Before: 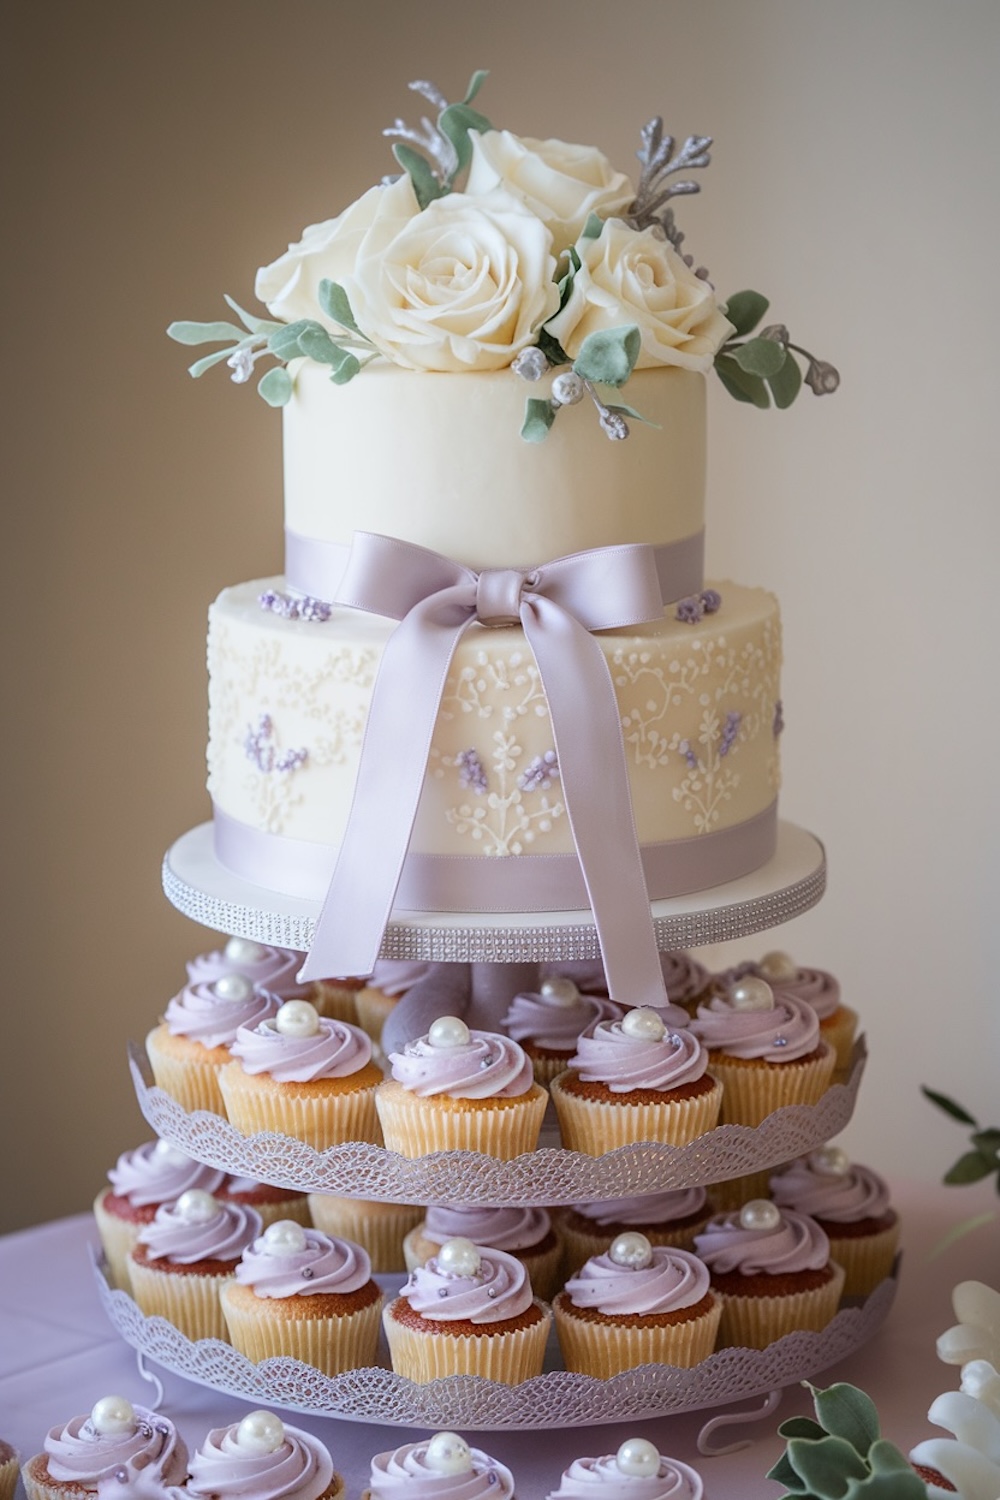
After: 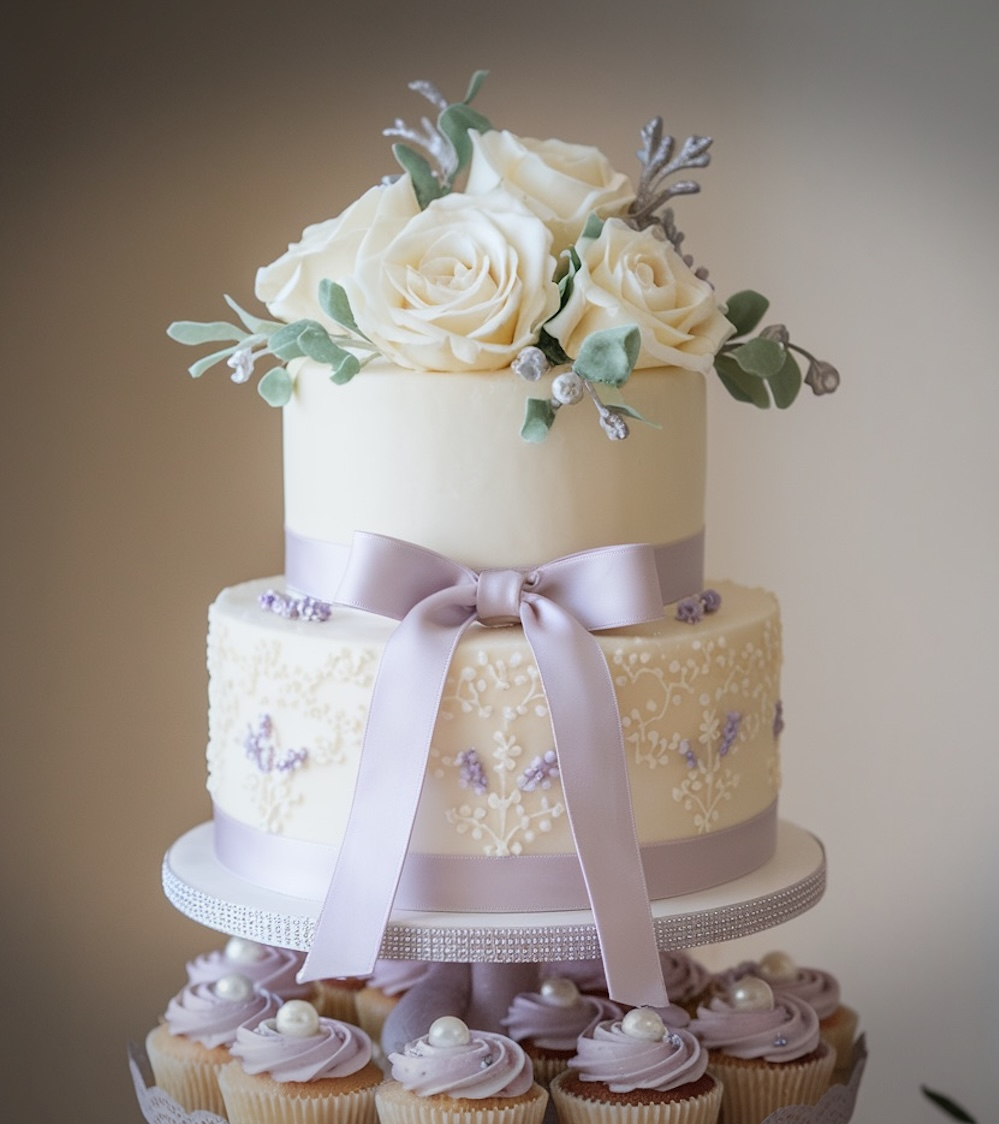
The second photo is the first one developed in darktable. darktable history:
vignetting: fall-off start 100%, brightness -0.406, saturation -0.3, width/height ratio 1.324, dithering 8-bit output, unbound false
crop: bottom 24.967%
